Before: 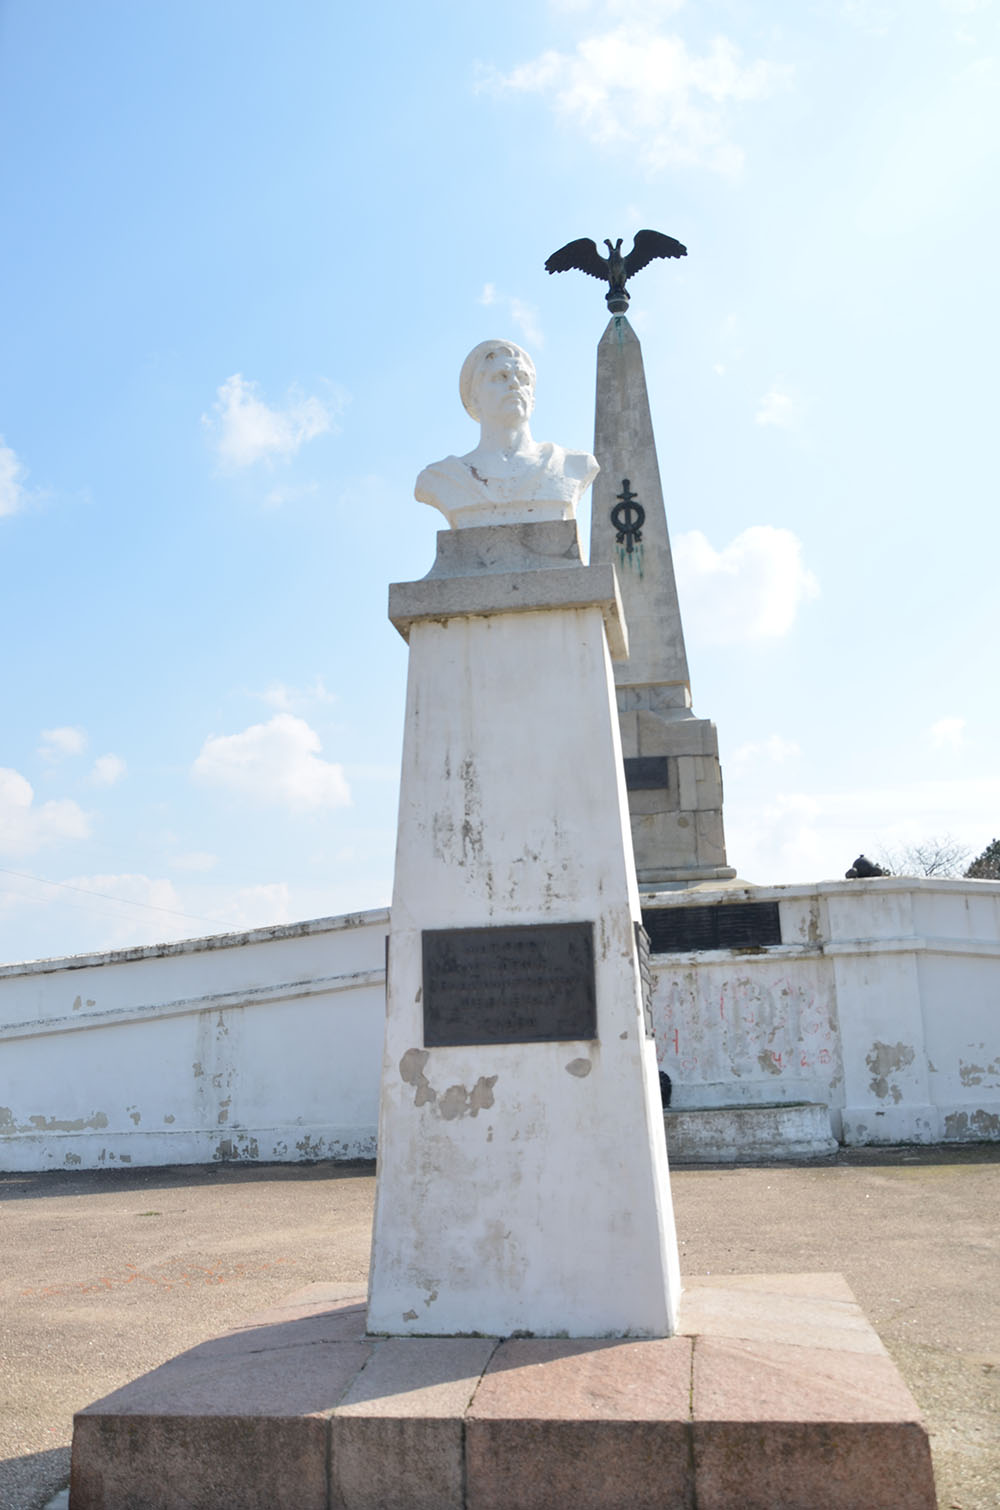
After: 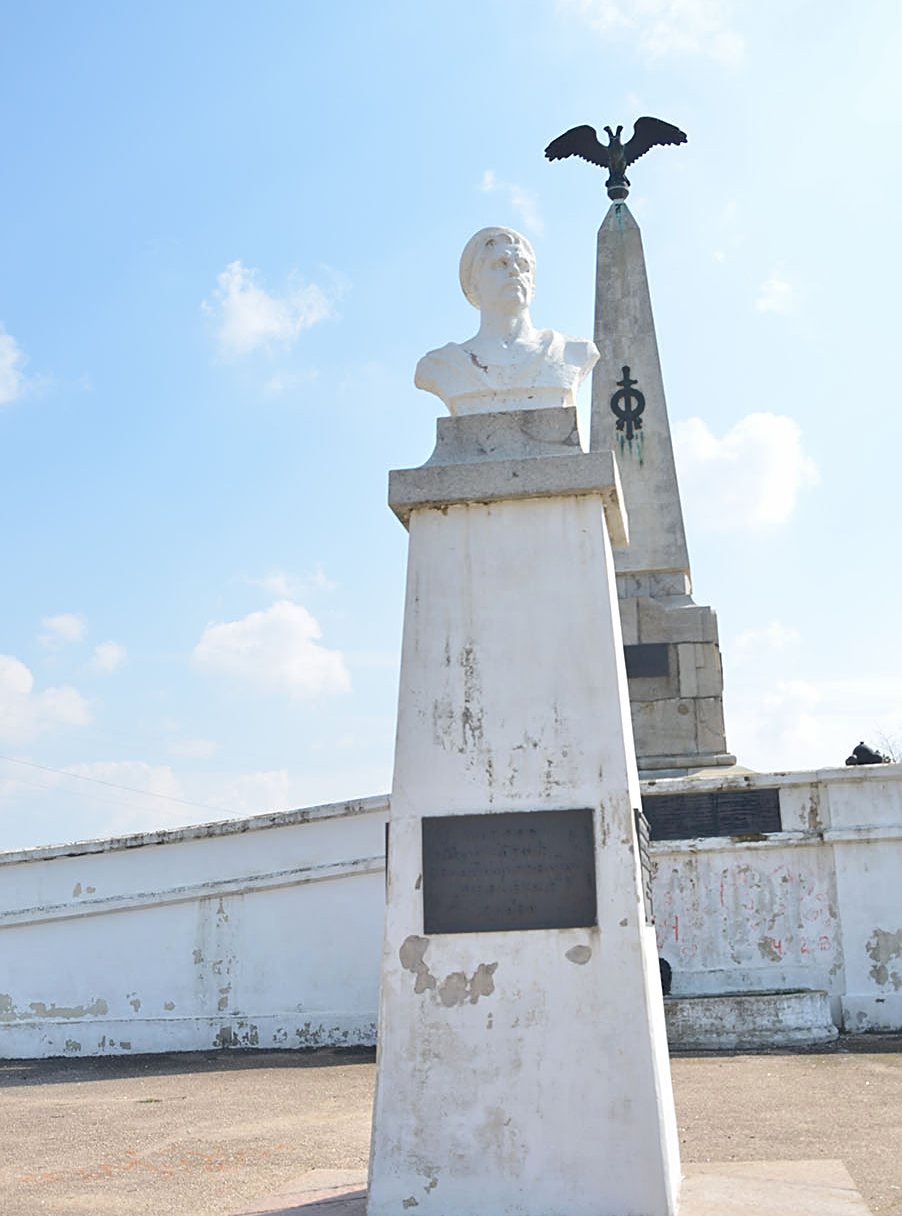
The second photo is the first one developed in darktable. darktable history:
sharpen: on, module defaults
tone equalizer: -8 EV -0.528 EV, -7 EV -0.319 EV, -6 EV -0.083 EV, -5 EV 0.413 EV, -4 EV 0.985 EV, -3 EV 0.791 EV, -2 EV -0.01 EV, -1 EV 0.14 EV, +0 EV -0.012 EV, smoothing 1
crop: top 7.49%, right 9.717%, bottom 11.943%
